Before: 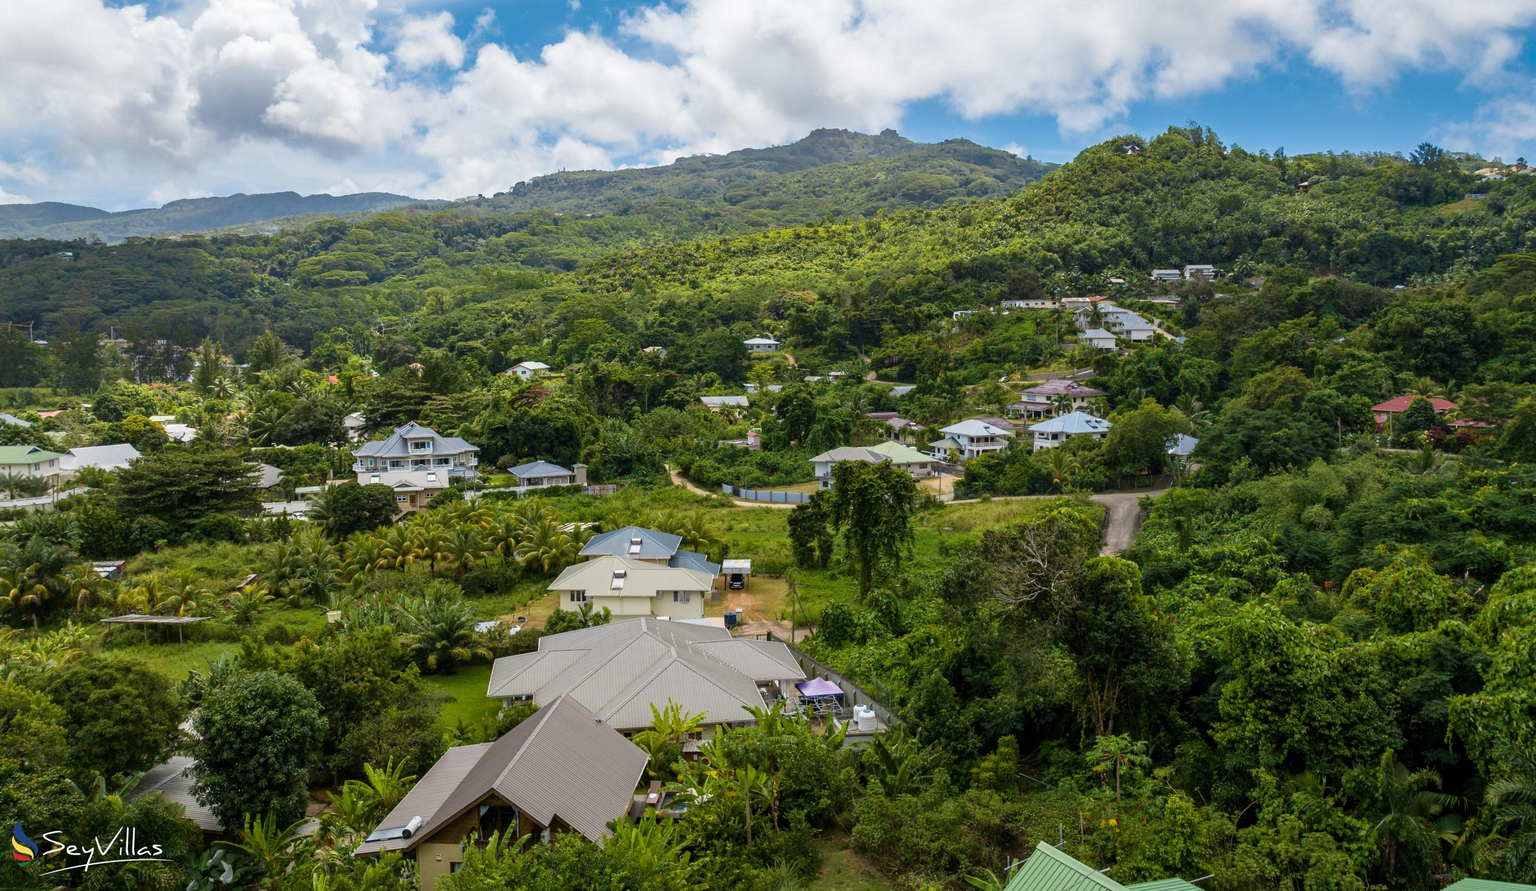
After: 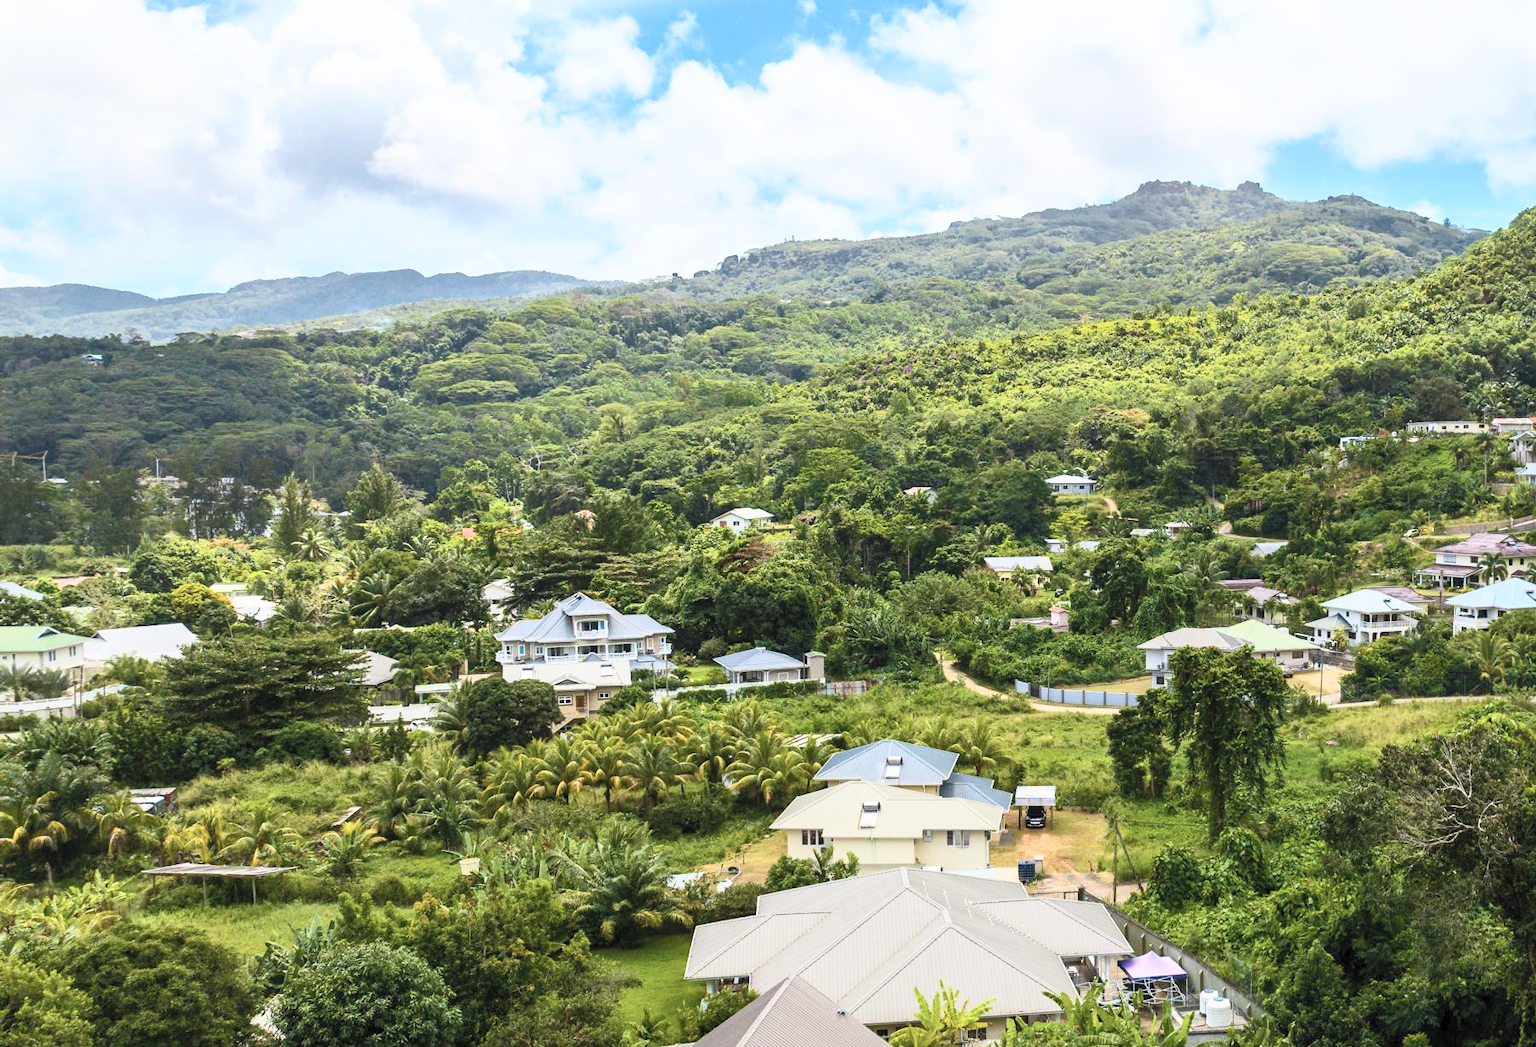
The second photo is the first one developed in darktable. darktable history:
contrast brightness saturation: contrast 0.385, brightness 0.52
crop: right 28.838%, bottom 16.282%
